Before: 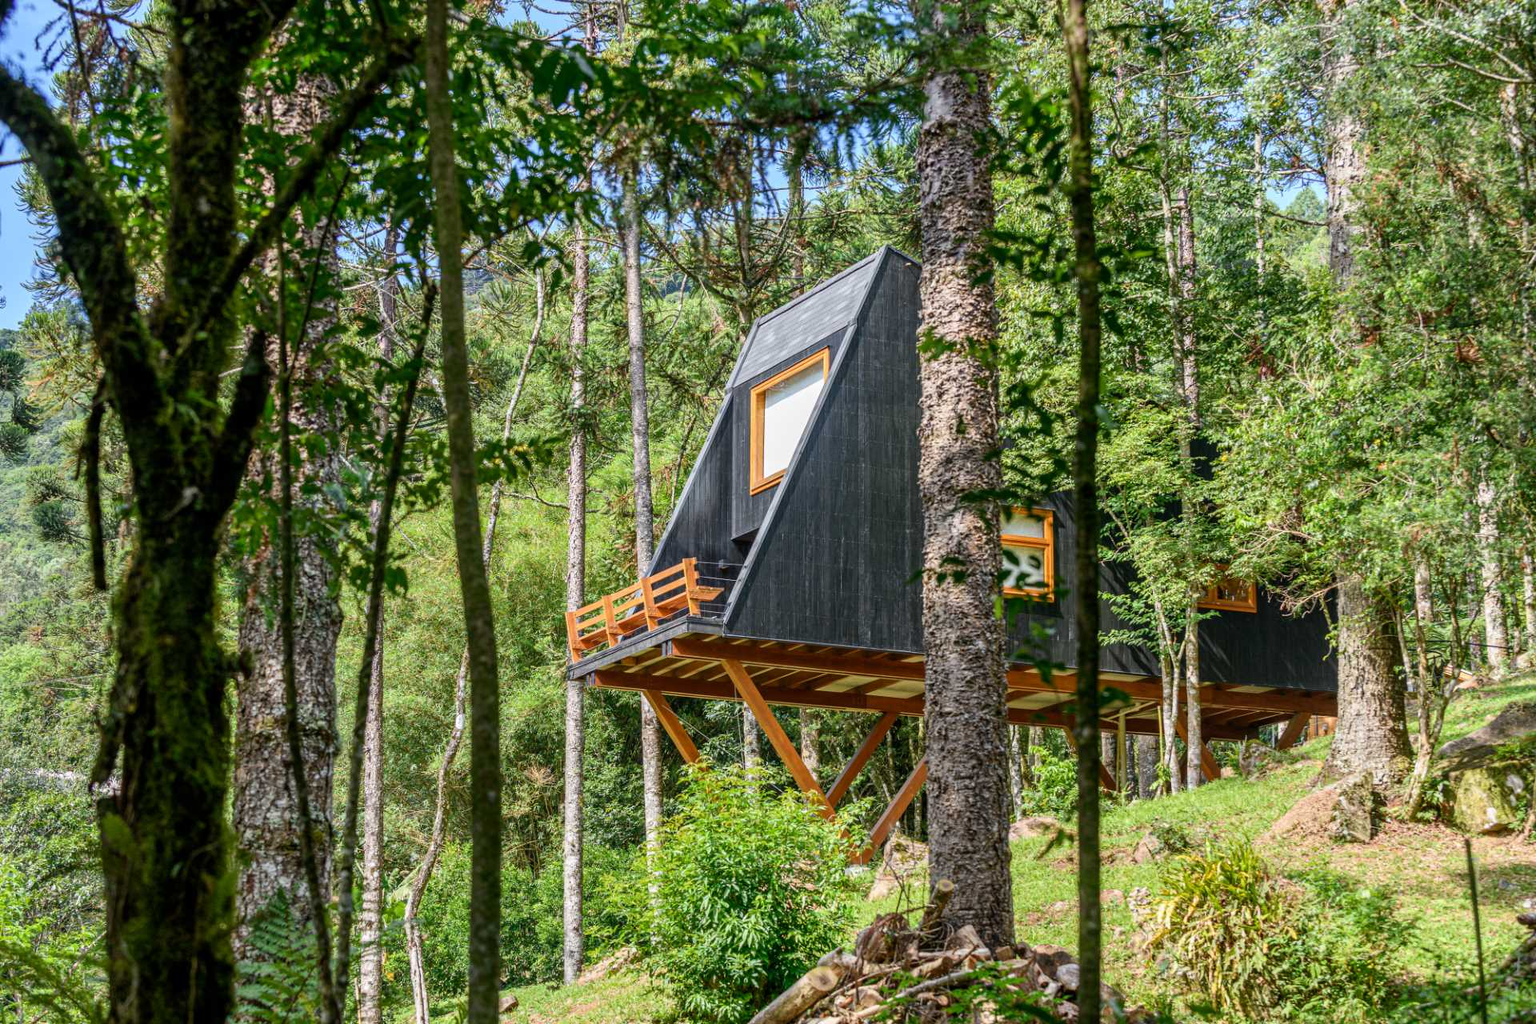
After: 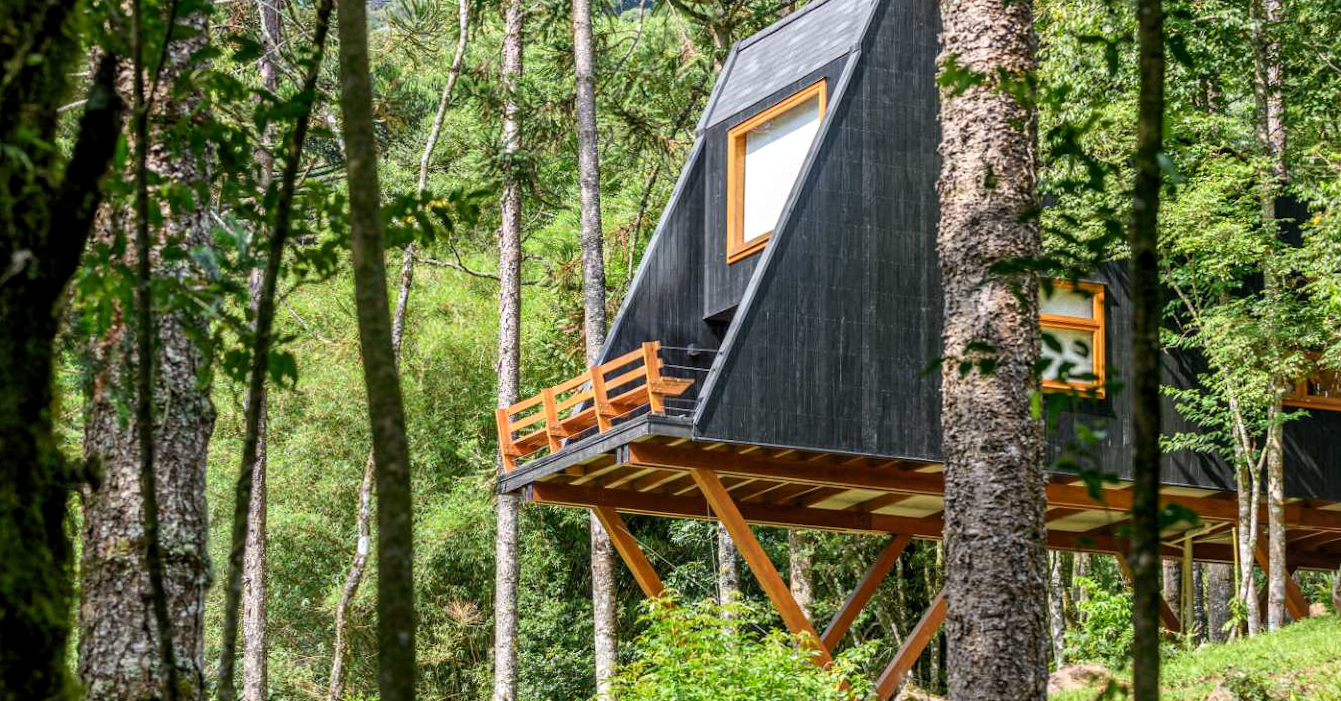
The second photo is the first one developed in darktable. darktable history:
crop: left 11.123%, top 27.61%, right 18.3%, bottom 17.034%
levels: levels [0.016, 0.484, 0.953]
rotate and perspective: rotation 0.174°, lens shift (vertical) 0.013, lens shift (horizontal) 0.019, shear 0.001, automatic cropping original format, crop left 0.007, crop right 0.991, crop top 0.016, crop bottom 0.997
